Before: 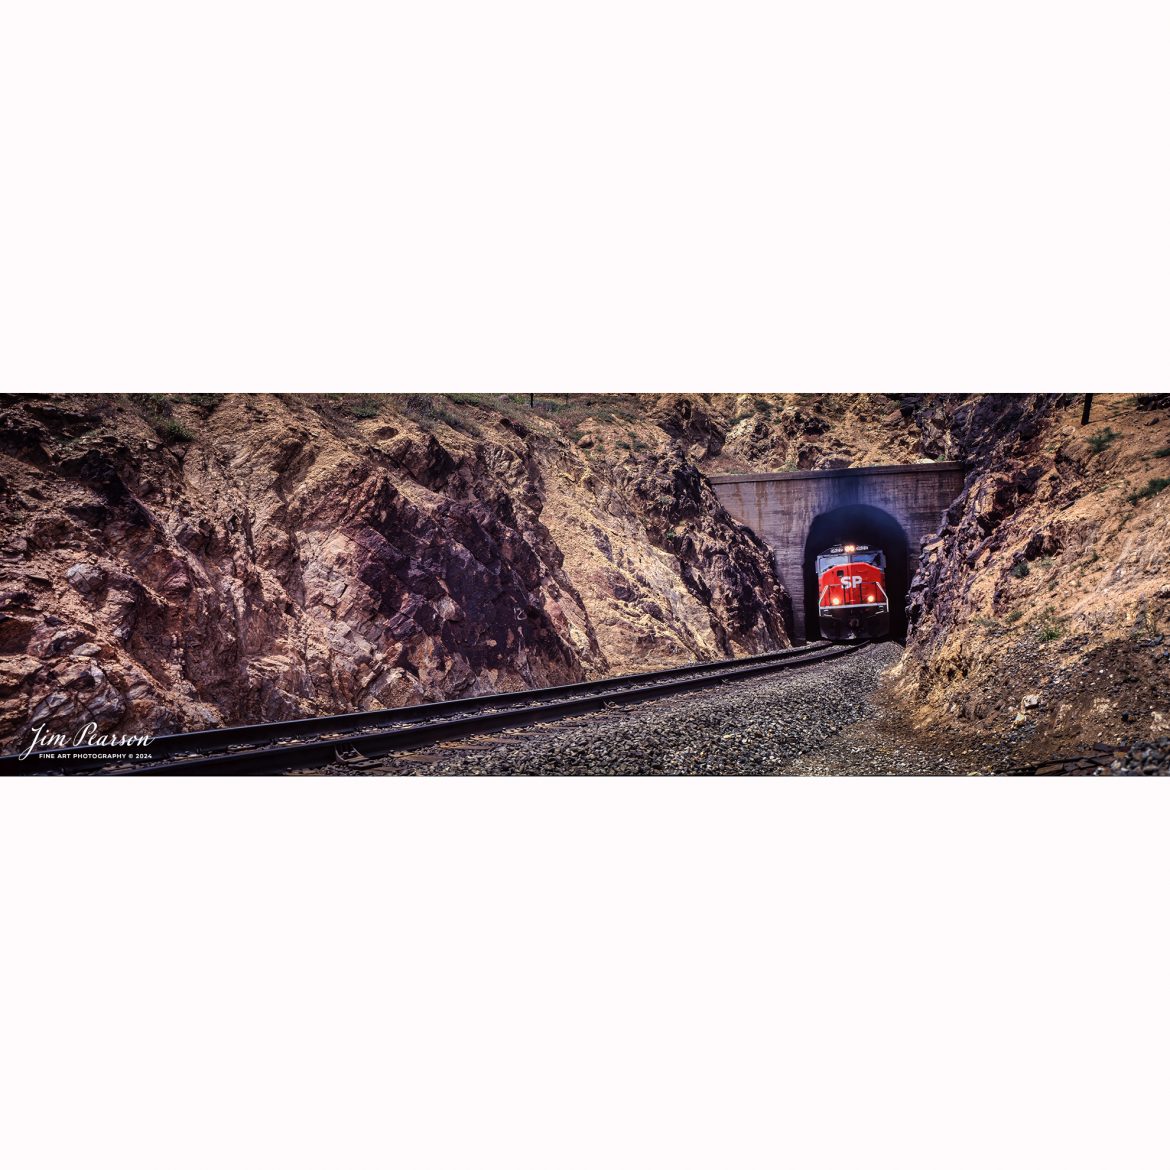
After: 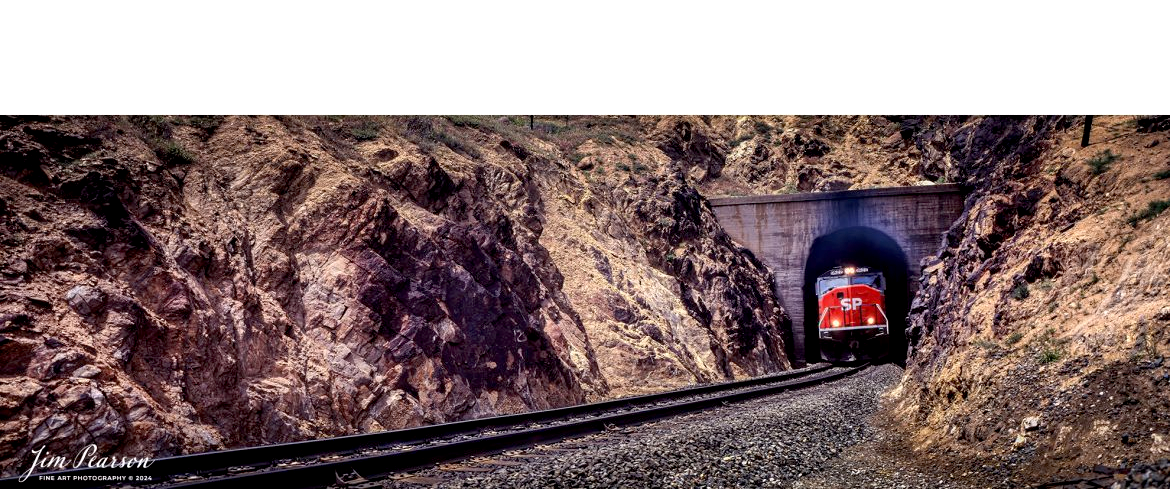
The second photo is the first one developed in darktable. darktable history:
crop and rotate: top 23.84%, bottom 34.294%
exposure: black level correction 0.007, exposure 0.159 EV, compensate highlight preservation false
